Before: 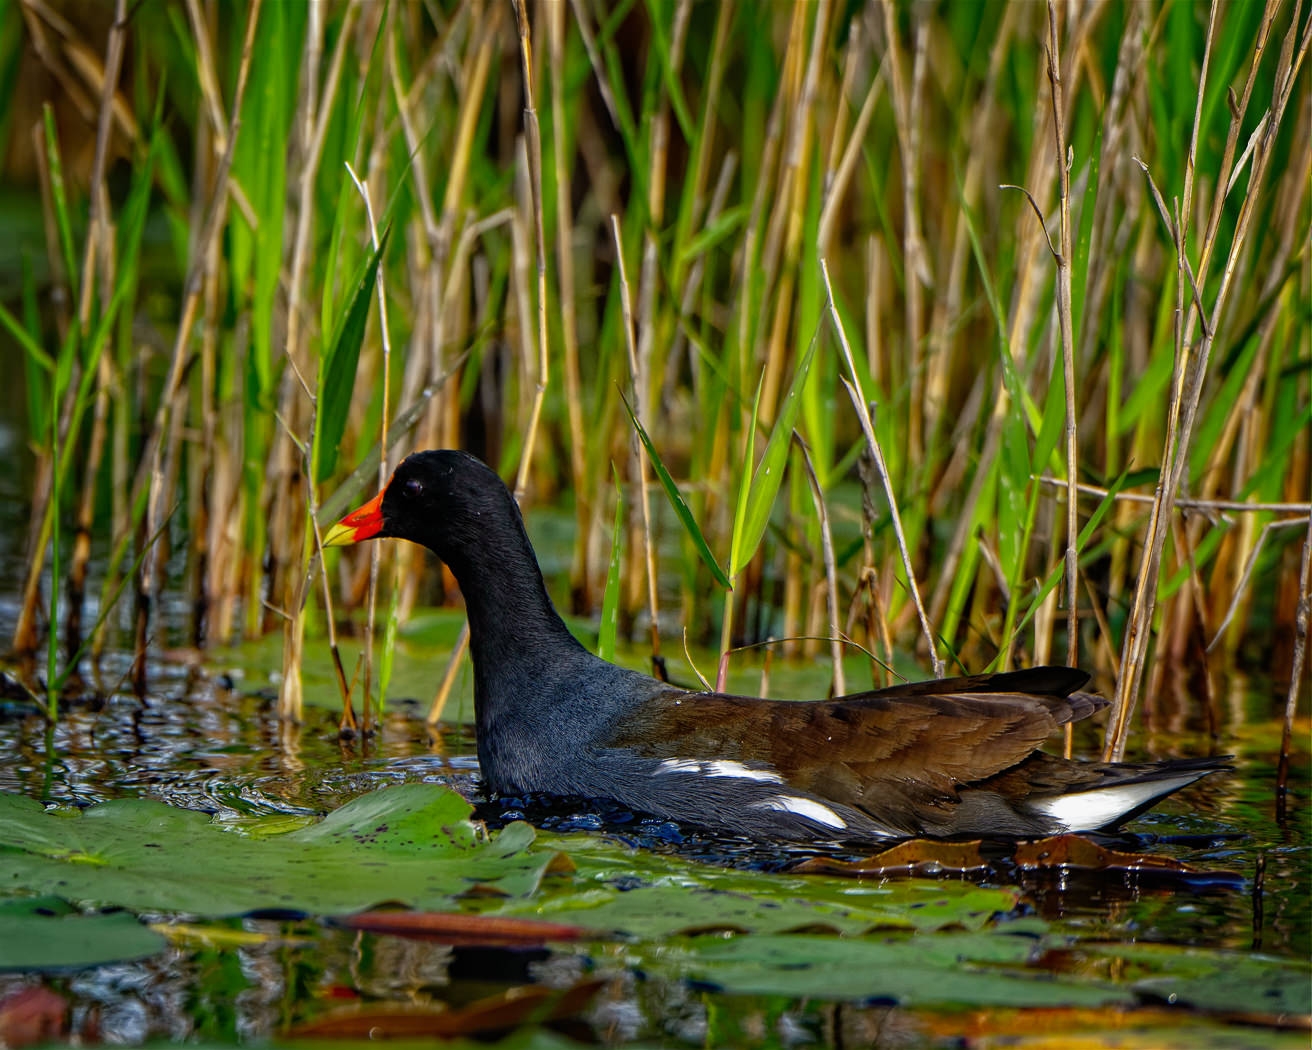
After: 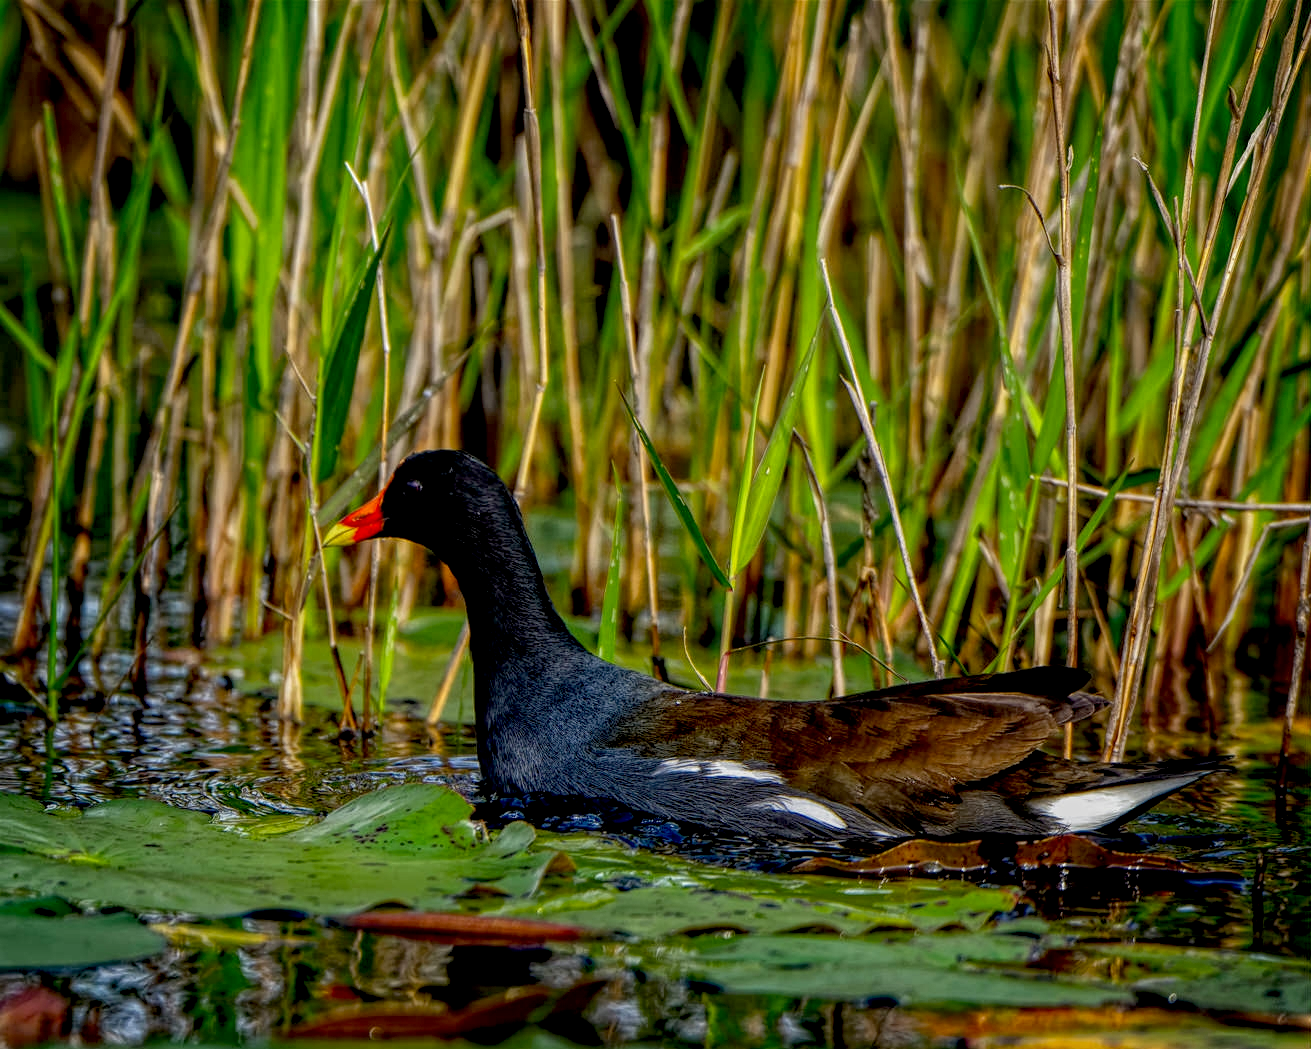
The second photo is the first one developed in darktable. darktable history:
exposure: black level correction 0.012, compensate highlight preservation false
local contrast: highlights 74%, shadows 55%, detail 176%, midtone range 0.207
